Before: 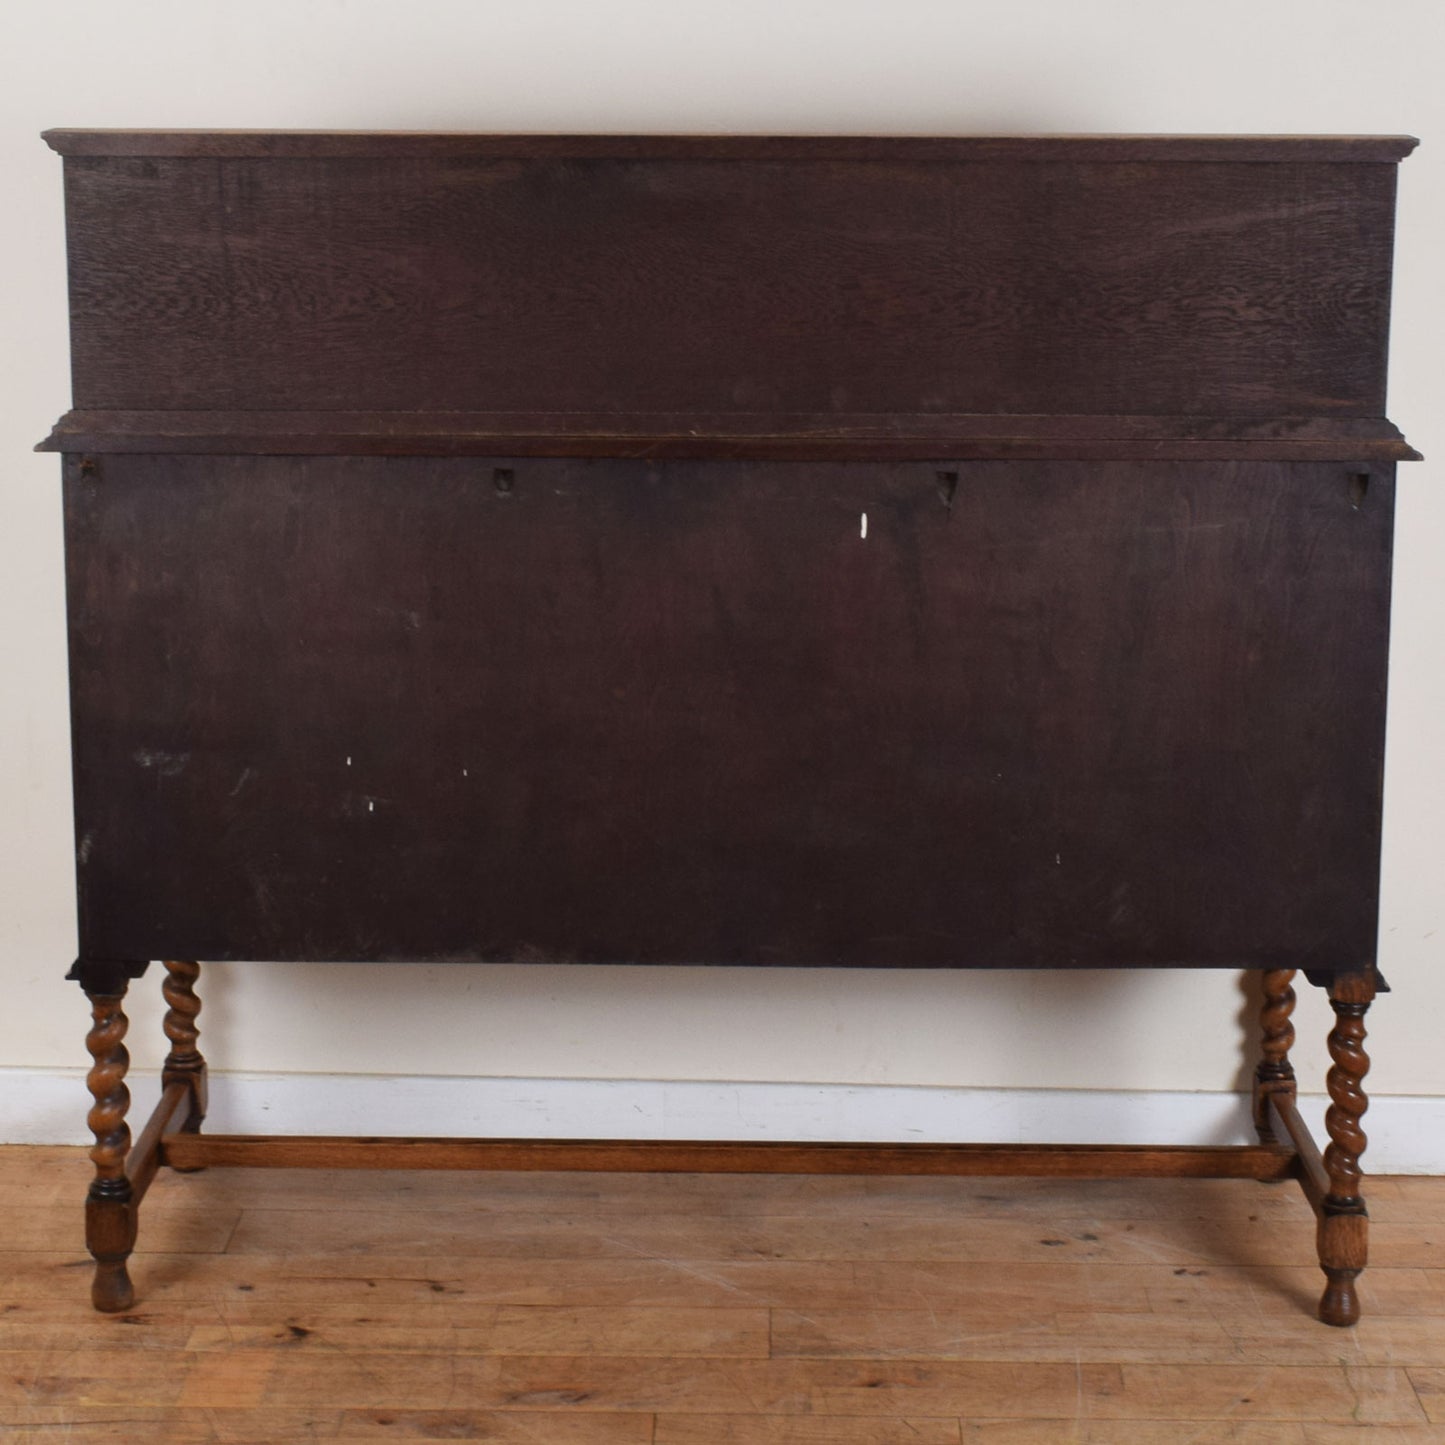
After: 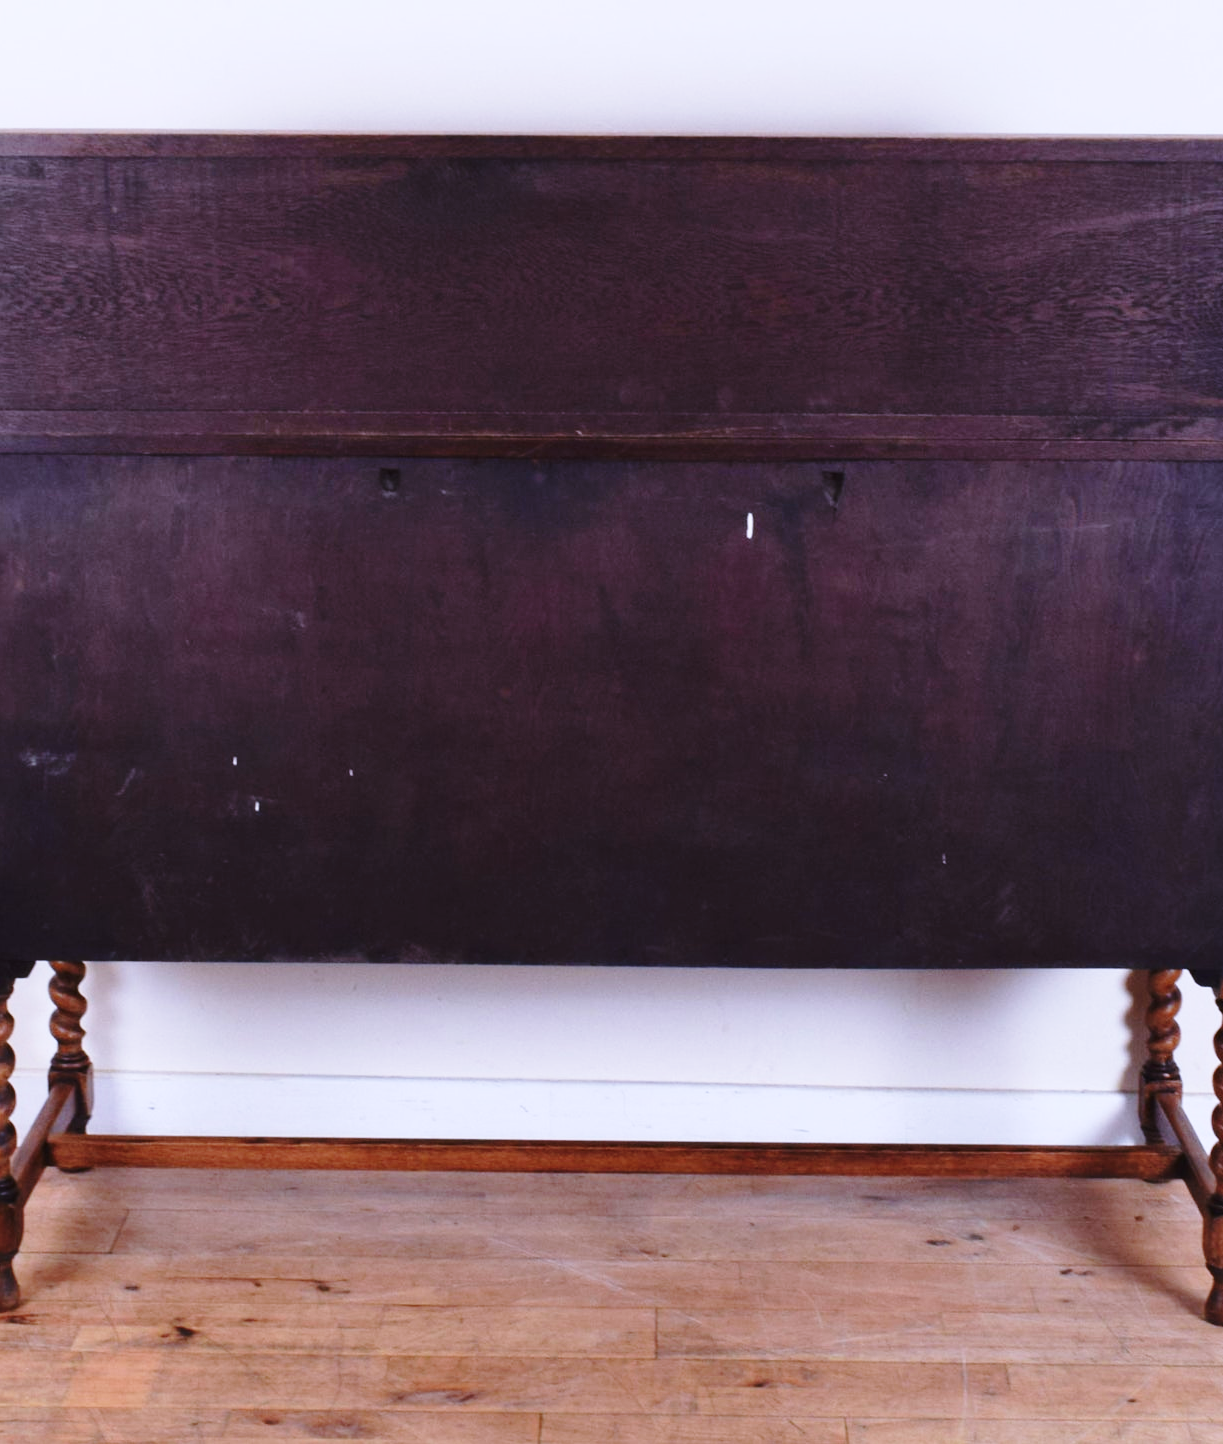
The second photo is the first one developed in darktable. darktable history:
base curve: curves: ch0 [(0, 0) (0.028, 0.03) (0.121, 0.232) (0.46, 0.748) (0.859, 0.968) (1, 1)], preserve colors none
crop: left 7.955%, right 7.388%
color calibration: illuminant as shot in camera, x 0.379, y 0.397, temperature 4133.05 K
